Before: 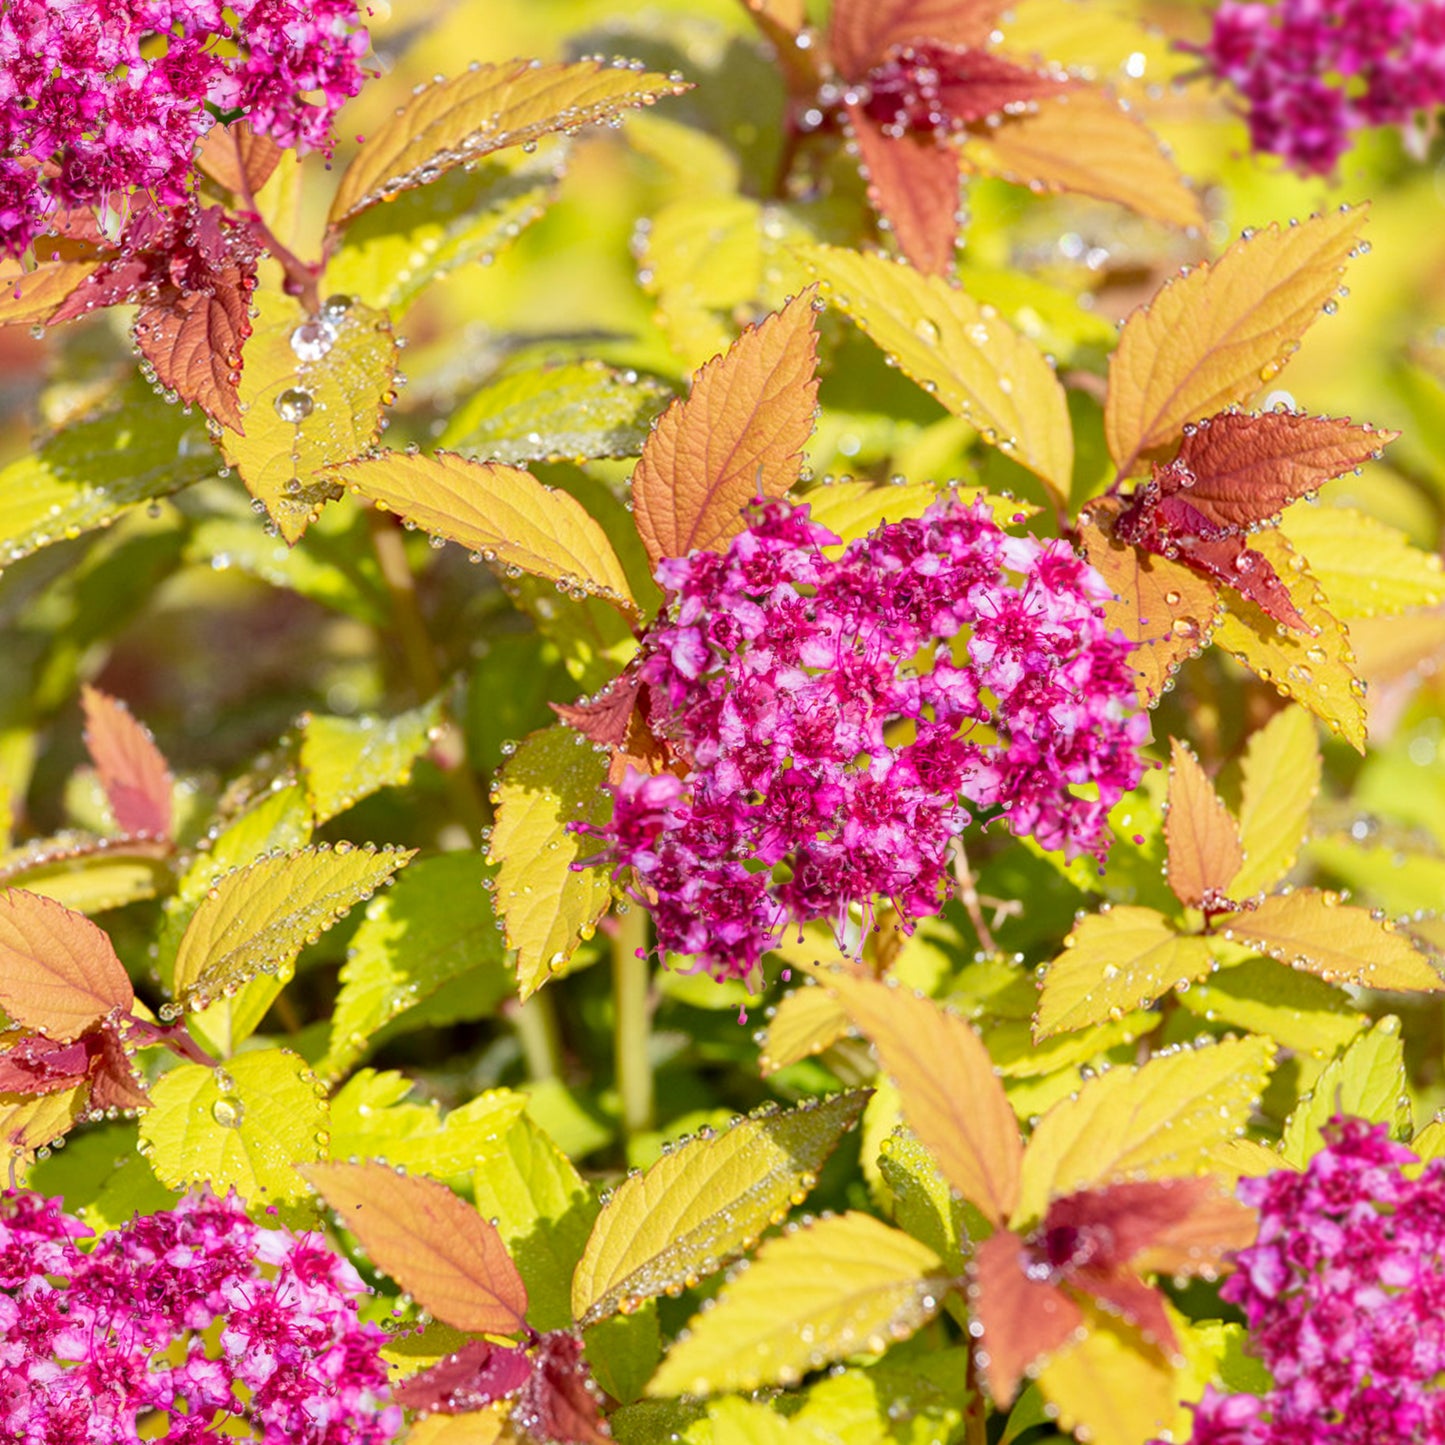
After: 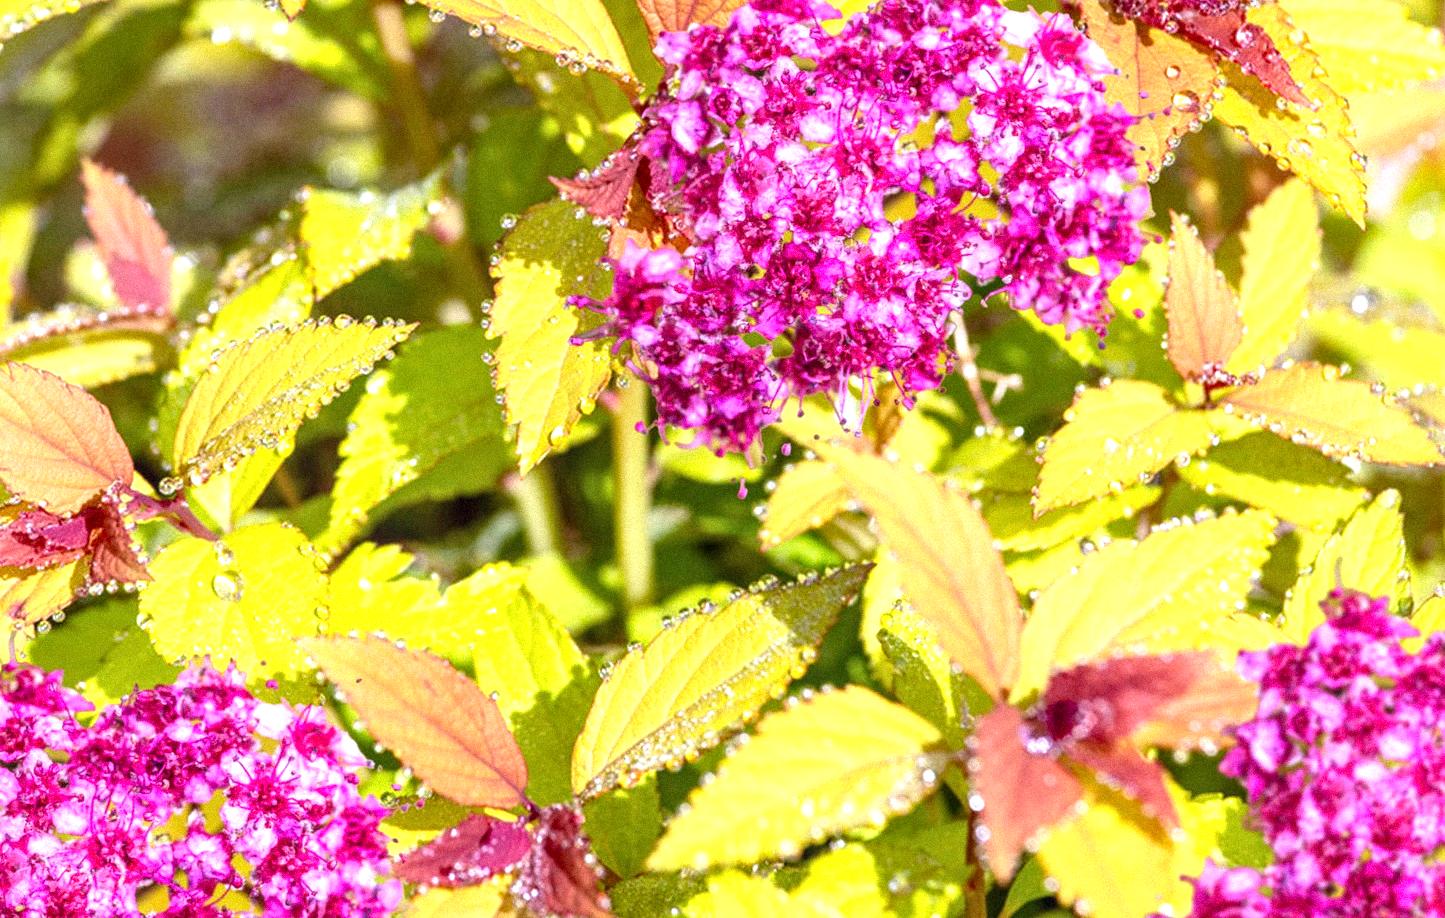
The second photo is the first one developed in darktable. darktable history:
exposure: black level correction 0, exposure 0.7 EV, compensate highlight preservation false
crop and rotate: top 36.435%
white balance: red 0.967, blue 1.119, emerald 0.756
grain: mid-tones bias 0%
local contrast: on, module defaults
